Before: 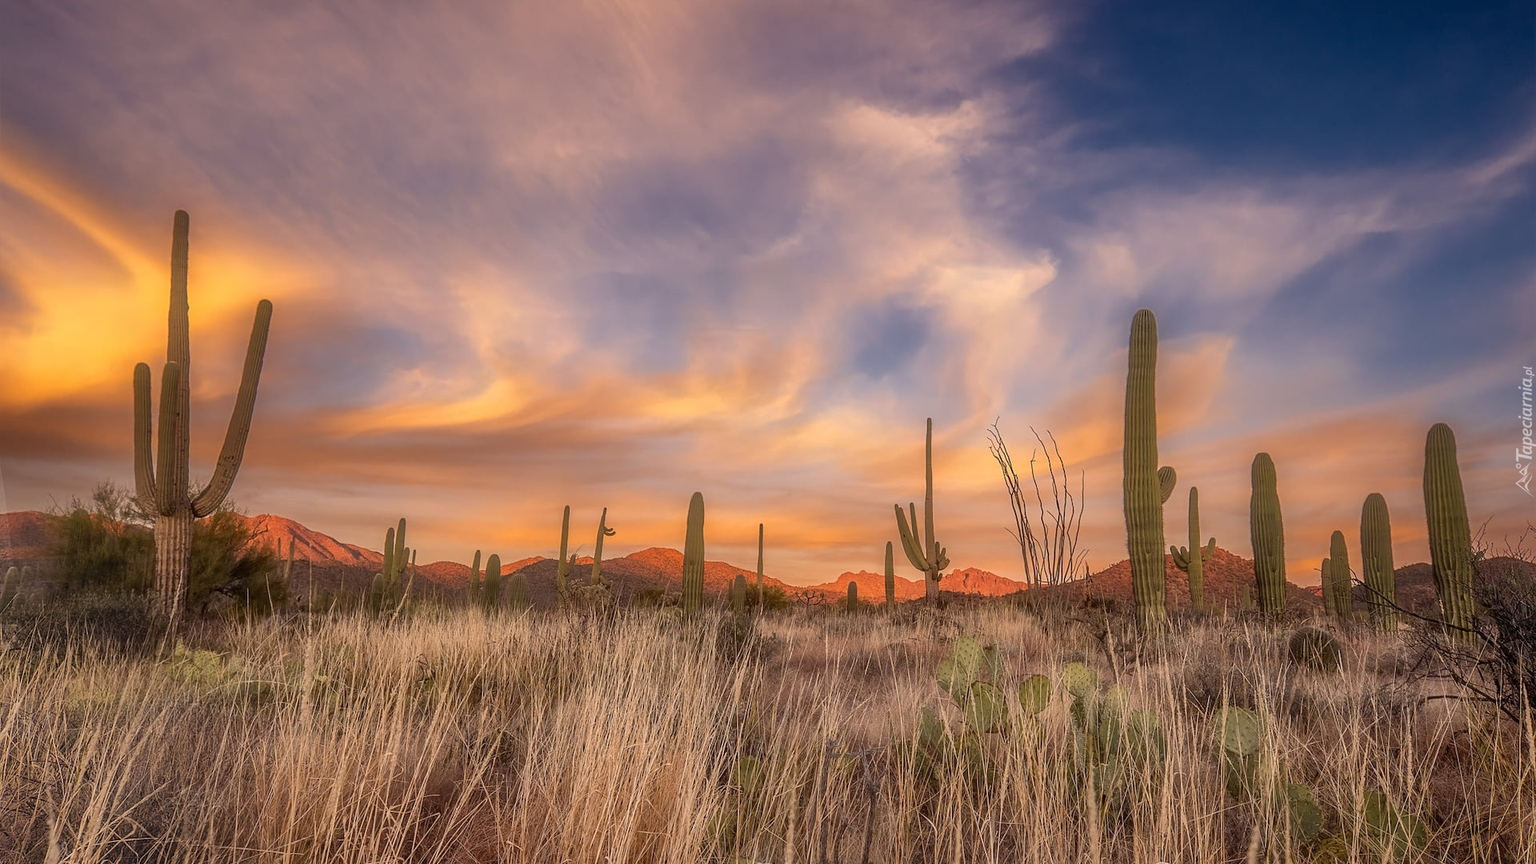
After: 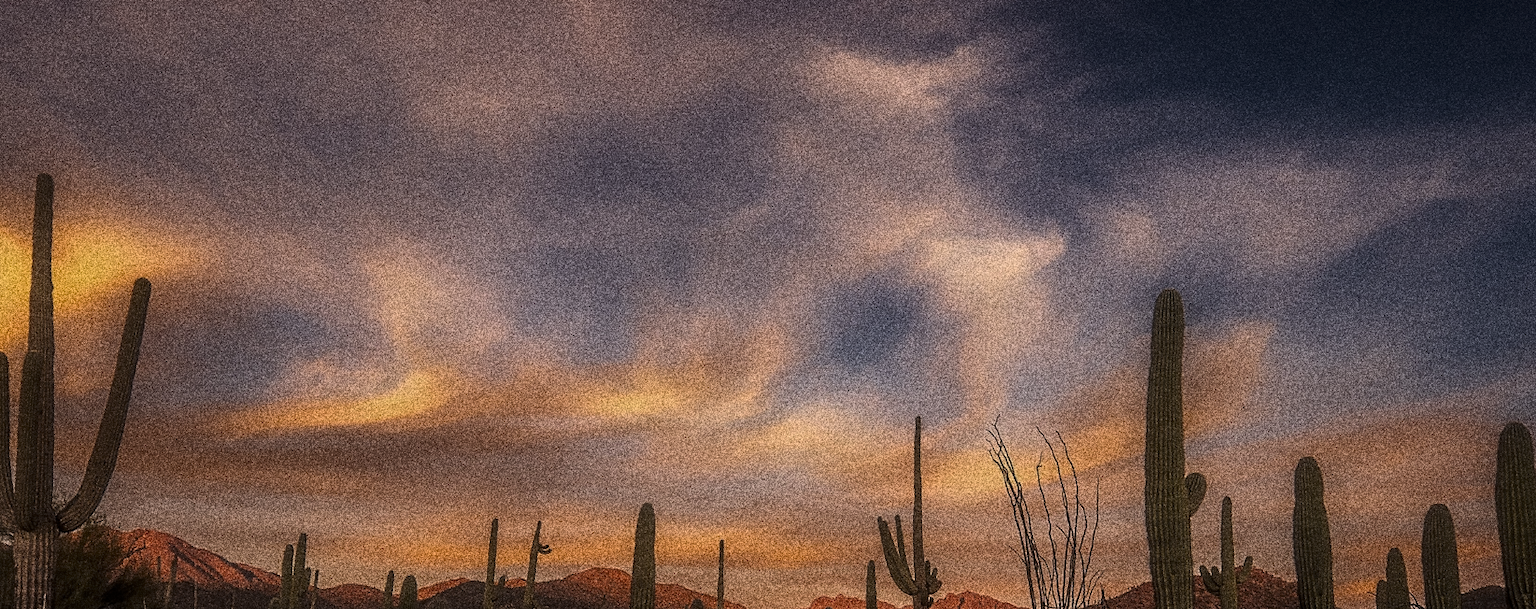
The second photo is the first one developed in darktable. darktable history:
bloom: size 38%, threshold 95%, strength 30%
grain: coarseness 30.02 ISO, strength 100%
crop and rotate: left 9.345%, top 7.22%, right 4.982%, bottom 32.331%
levels: levels [0, 0.618, 1]
